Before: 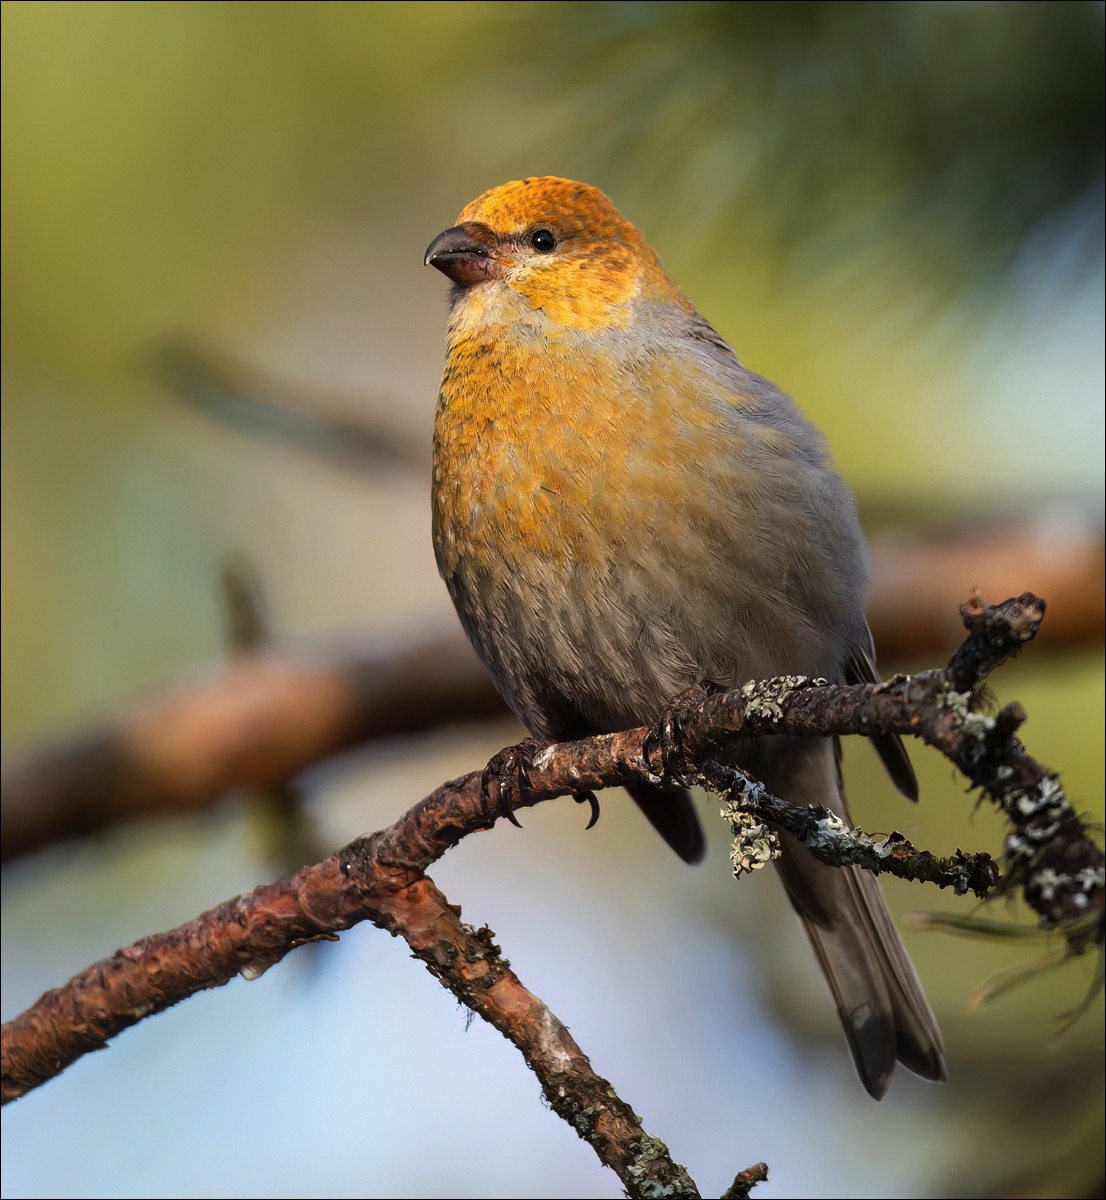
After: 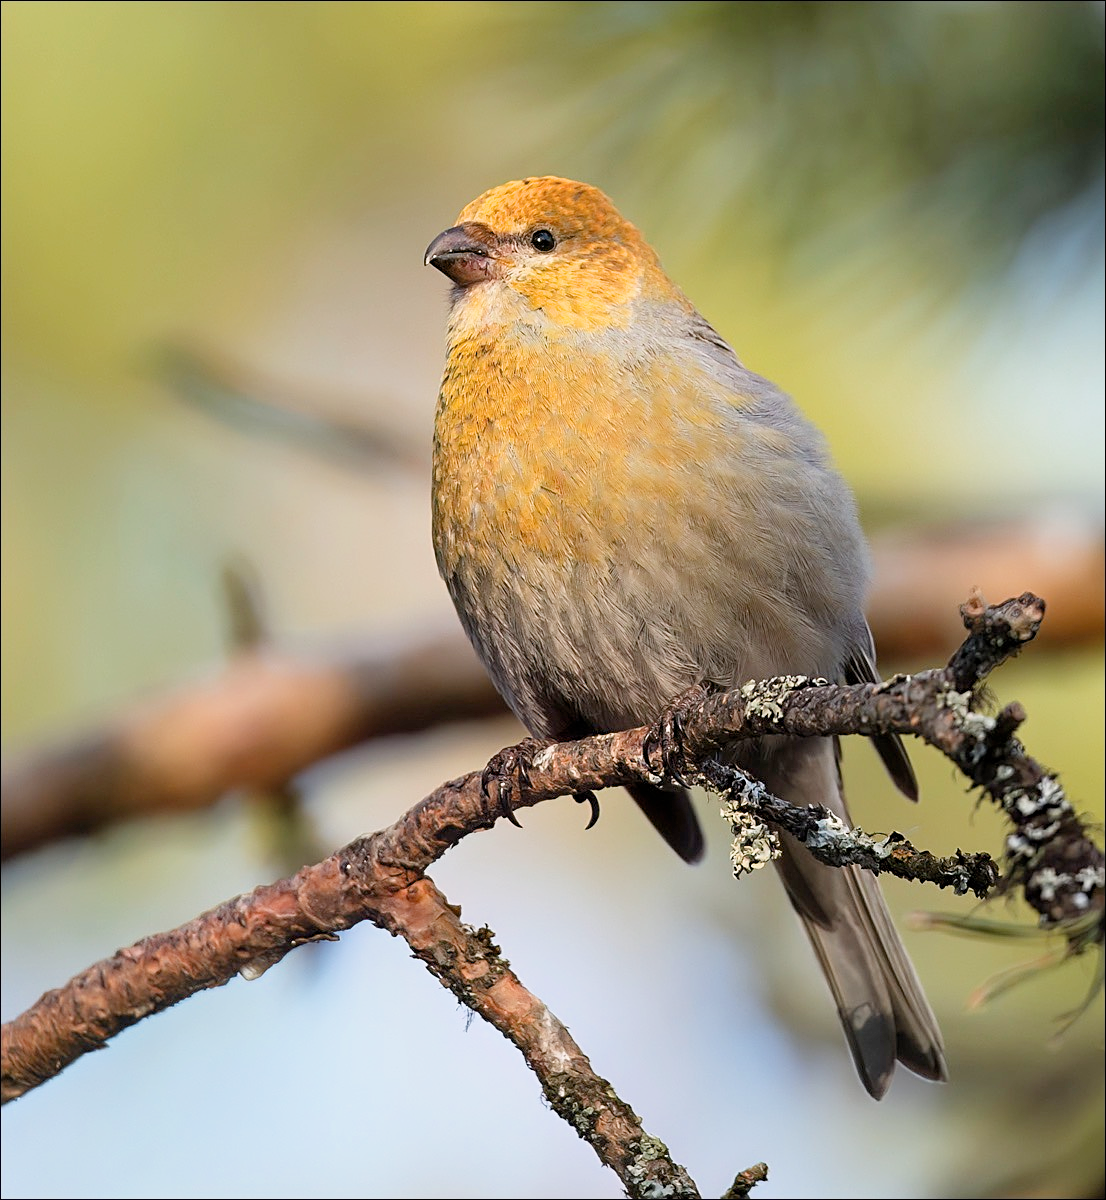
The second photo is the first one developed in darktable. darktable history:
sharpen: on, module defaults
exposure: black level correction 0, exposure 0.694 EV, compensate highlight preservation false
filmic rgb: black relative exposure -16 EV, white relative exposure 4.02 EV, target black luminance 0%, hardness 7.66, latitude 72.6%, contrast 0.906, highlights saturation mix 10.85%, shadows ↔ highlights balance -0.365%
